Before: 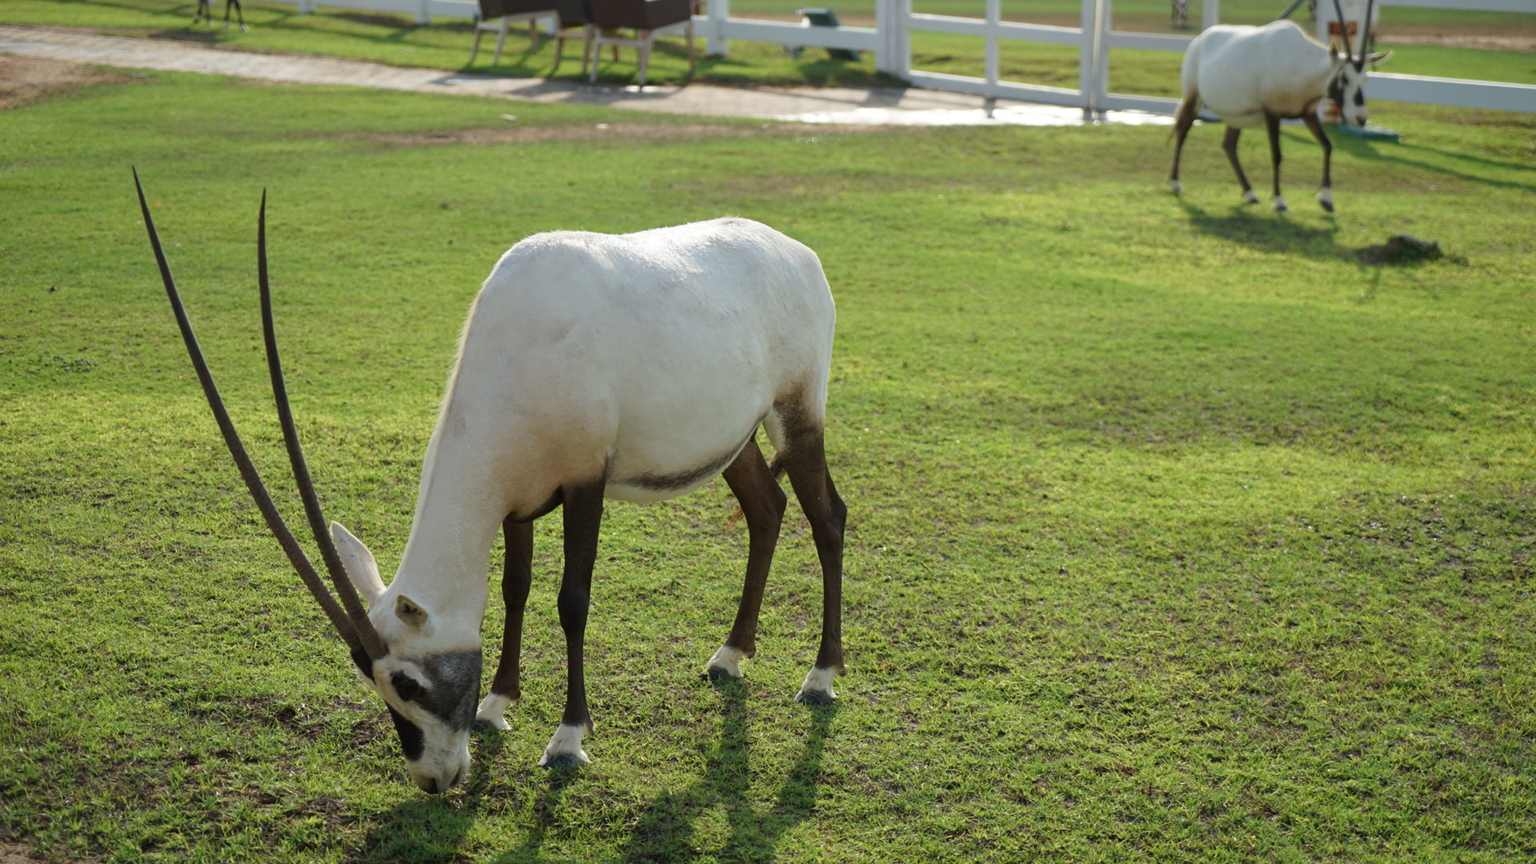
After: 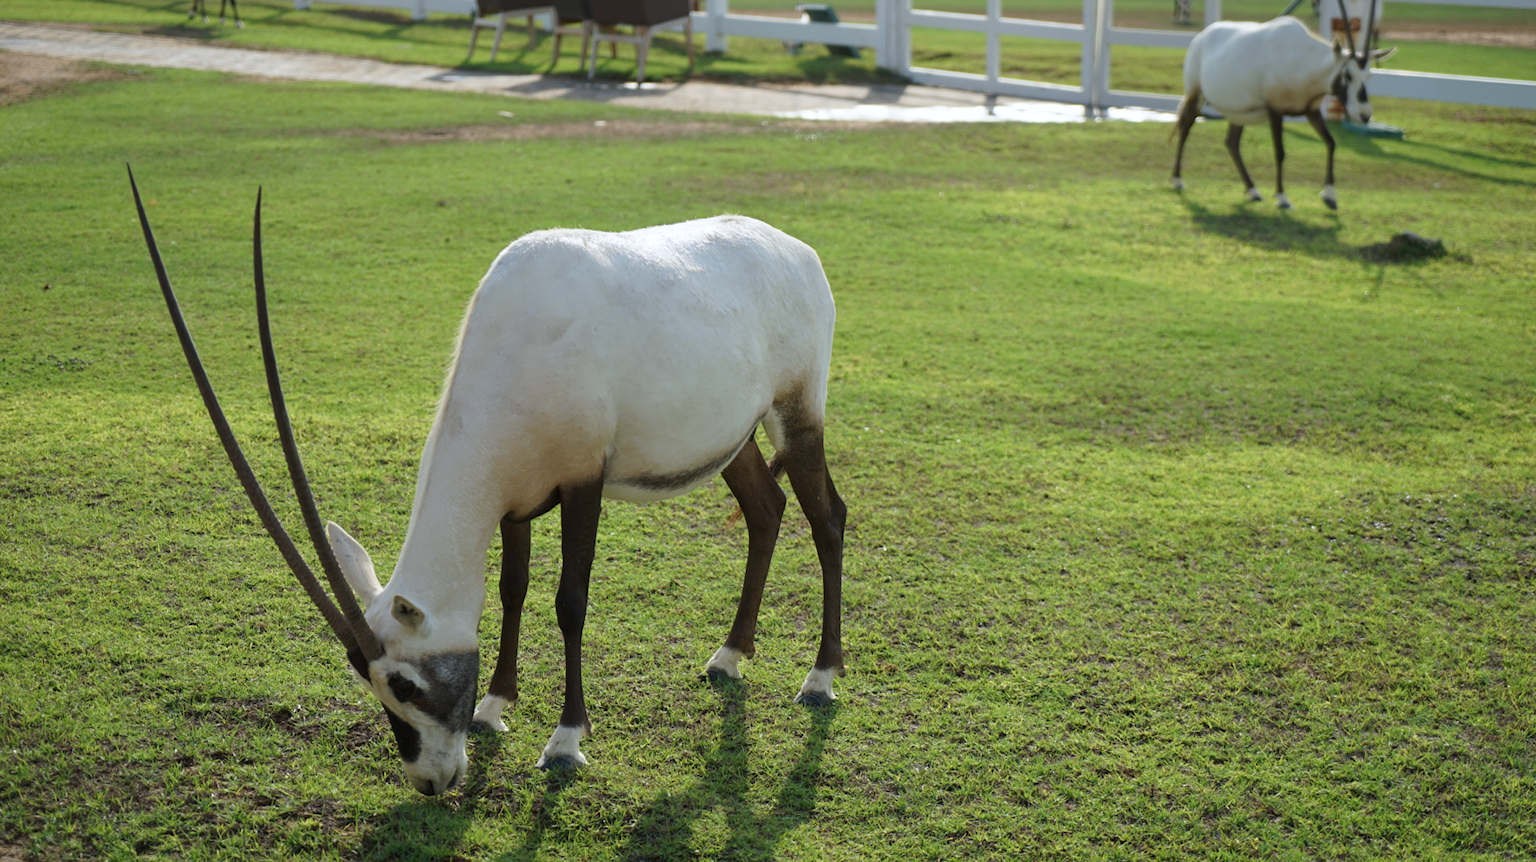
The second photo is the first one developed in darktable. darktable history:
crop: left 0.434%, top 0.485%, right 0.244%, bottom 0.386%
white balance: red 0.983, blue 1.036
